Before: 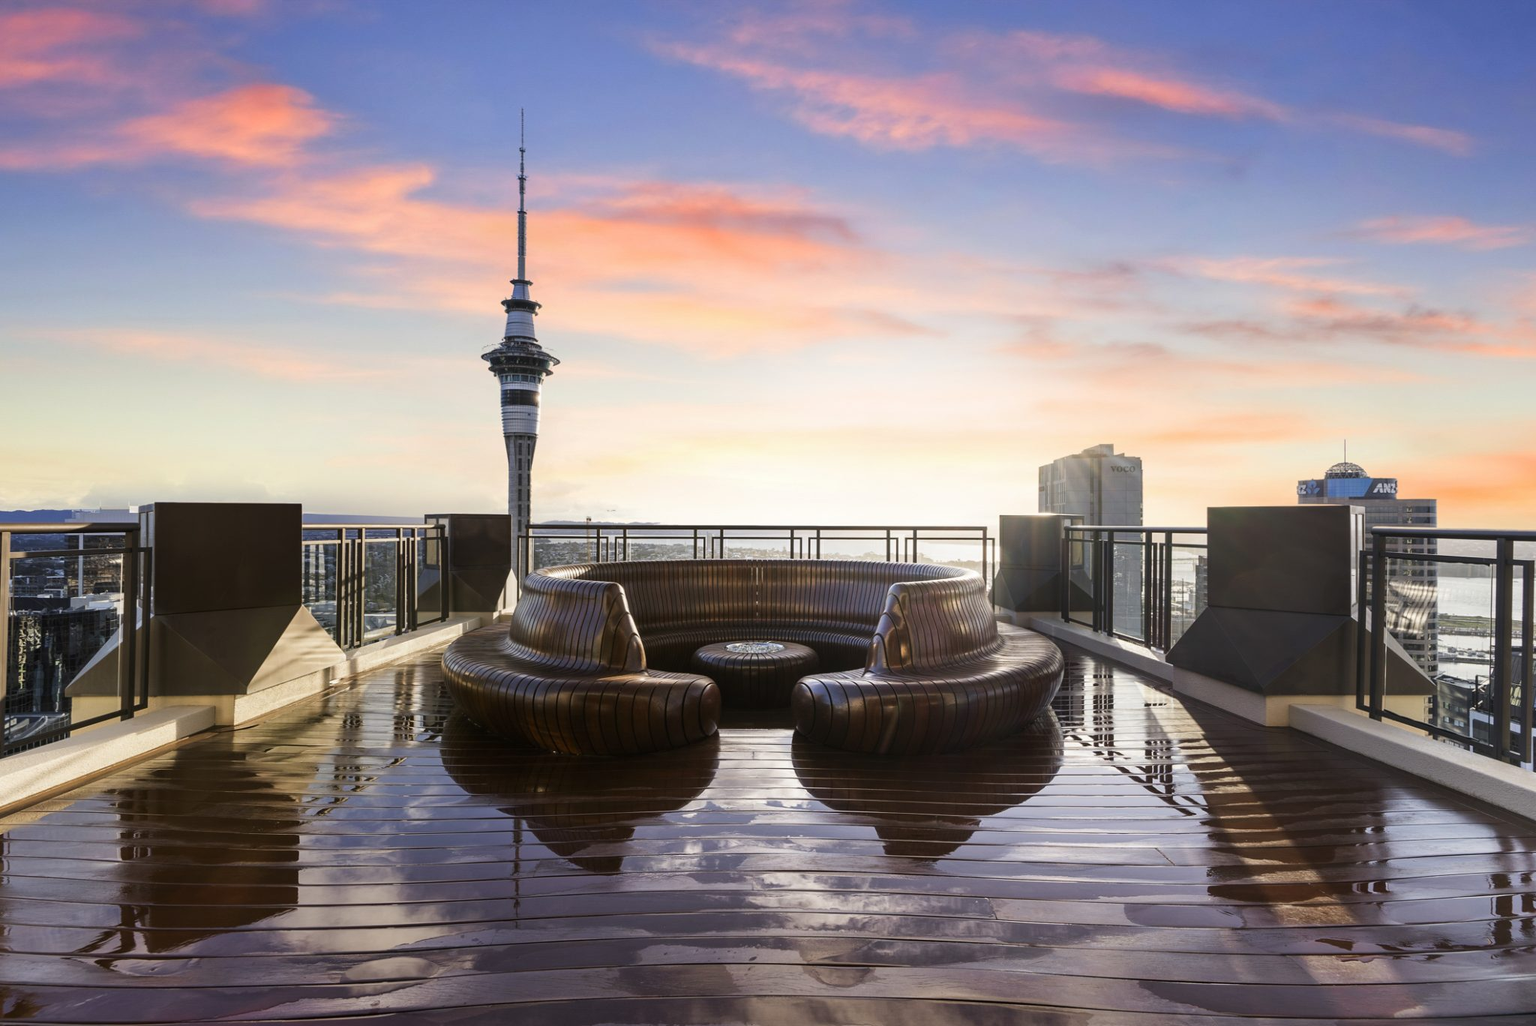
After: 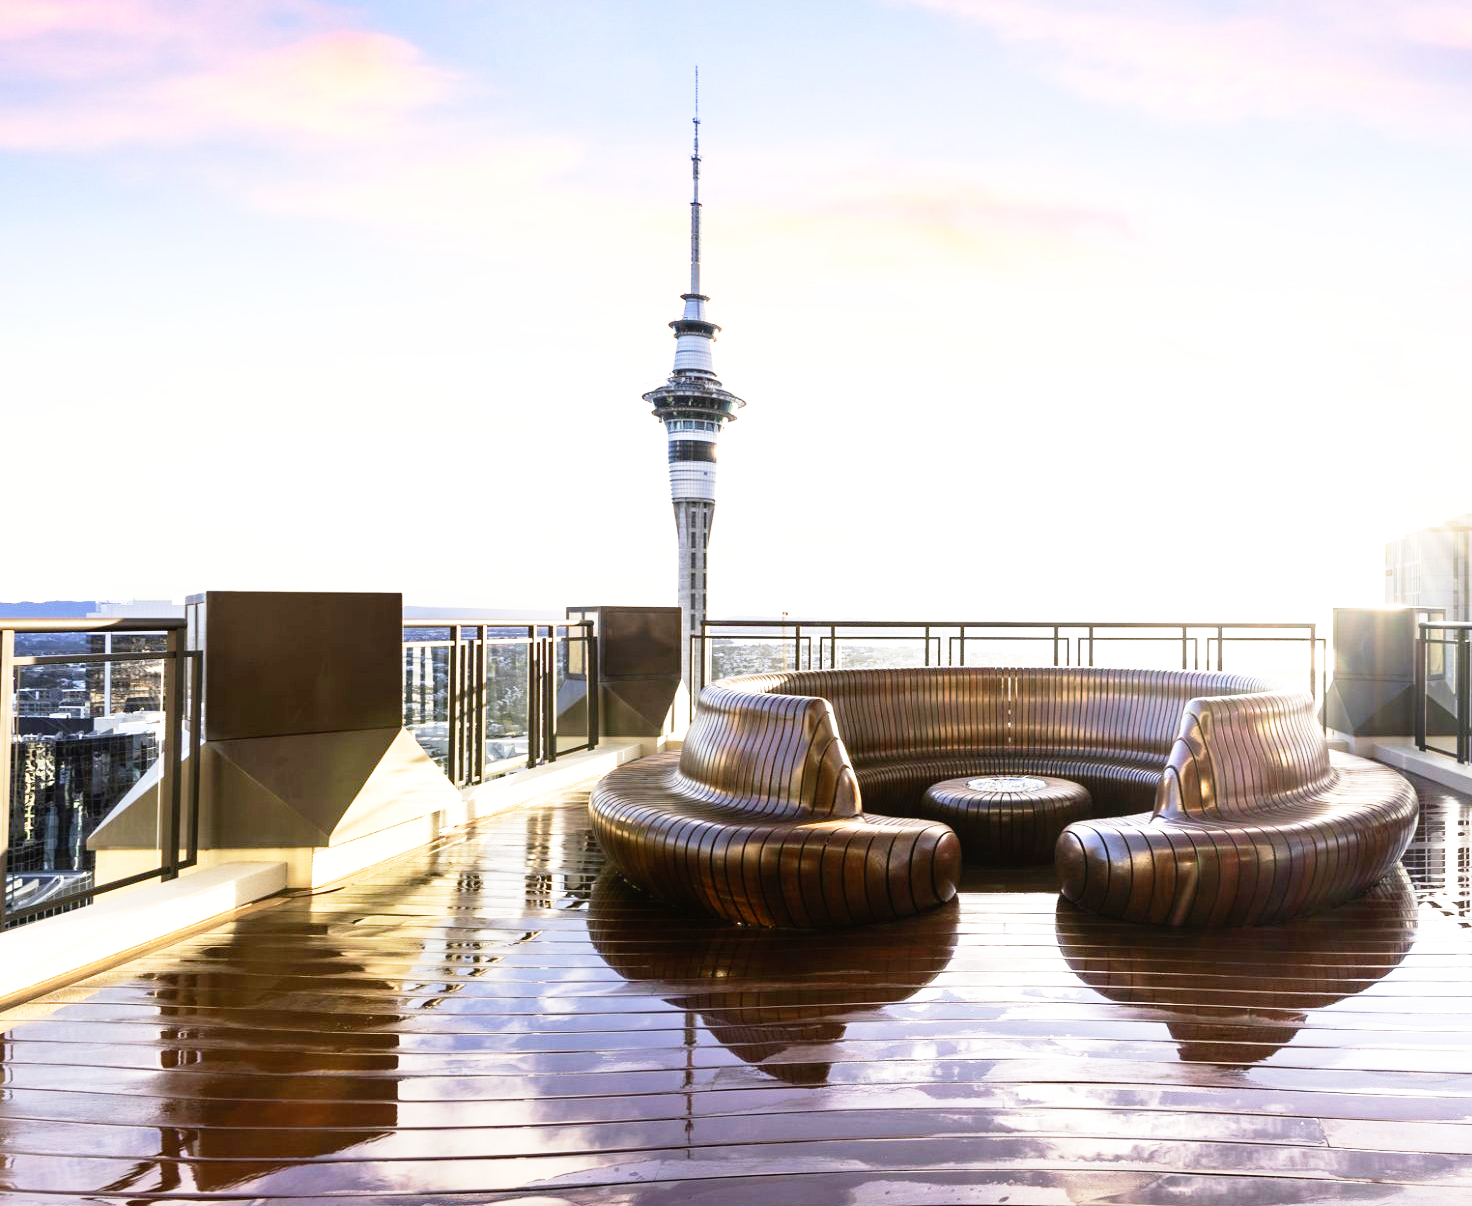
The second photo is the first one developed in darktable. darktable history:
base curve: curves: ch0 [(0, 0) (0.012, 0.01) (0.073, 0.168) (0.31, 0.711) (0.645, 0.957) (1, 1)], preserve colors none
exposure: exposure 0.7 EV, compensate highlight preservation false
crop: top 5.803%, right 27.864%, bottom 5.804%
